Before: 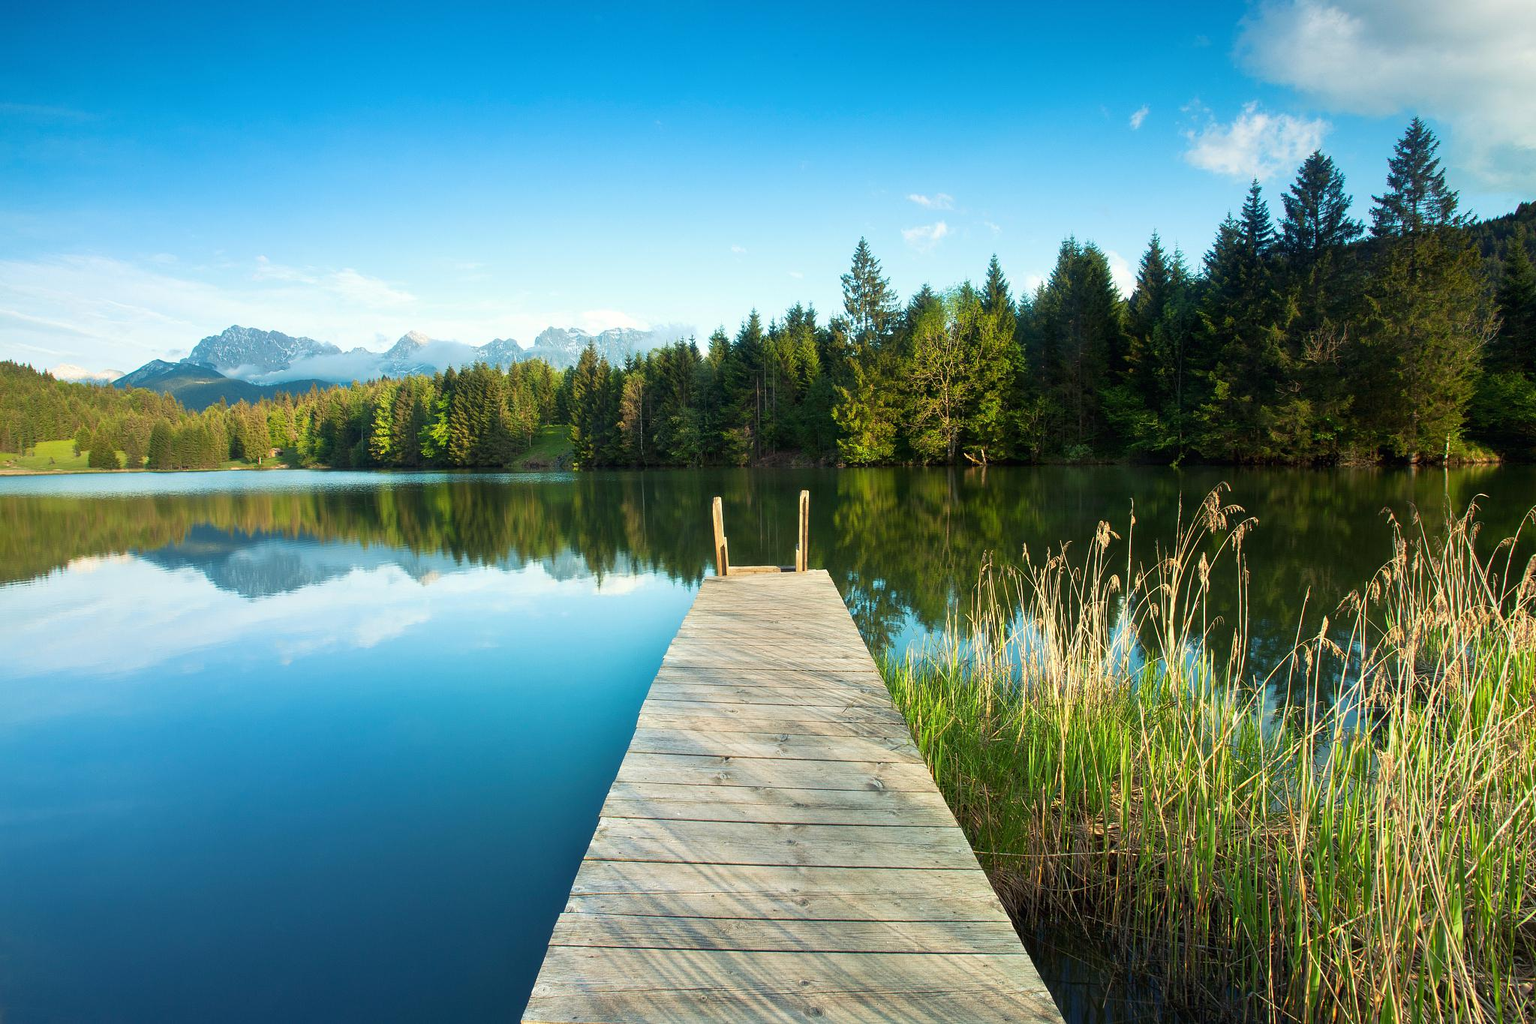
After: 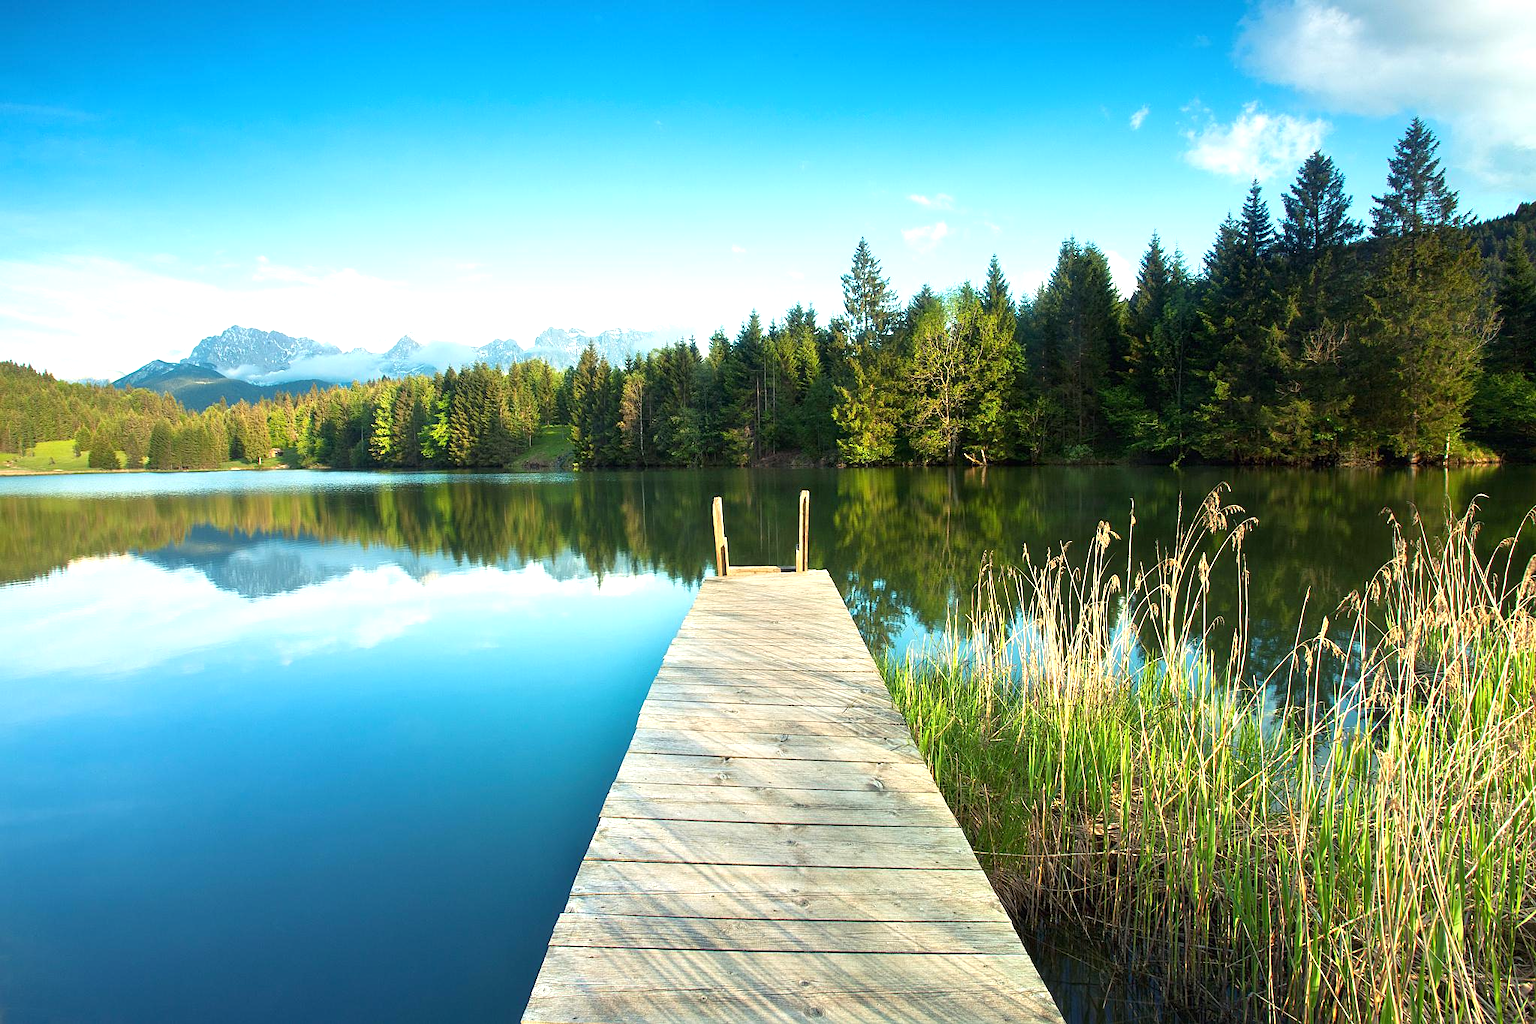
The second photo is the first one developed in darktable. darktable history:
exposure: exposure 0.557 EV, compensate highlight preservation false
sharpen: amount 0.213
